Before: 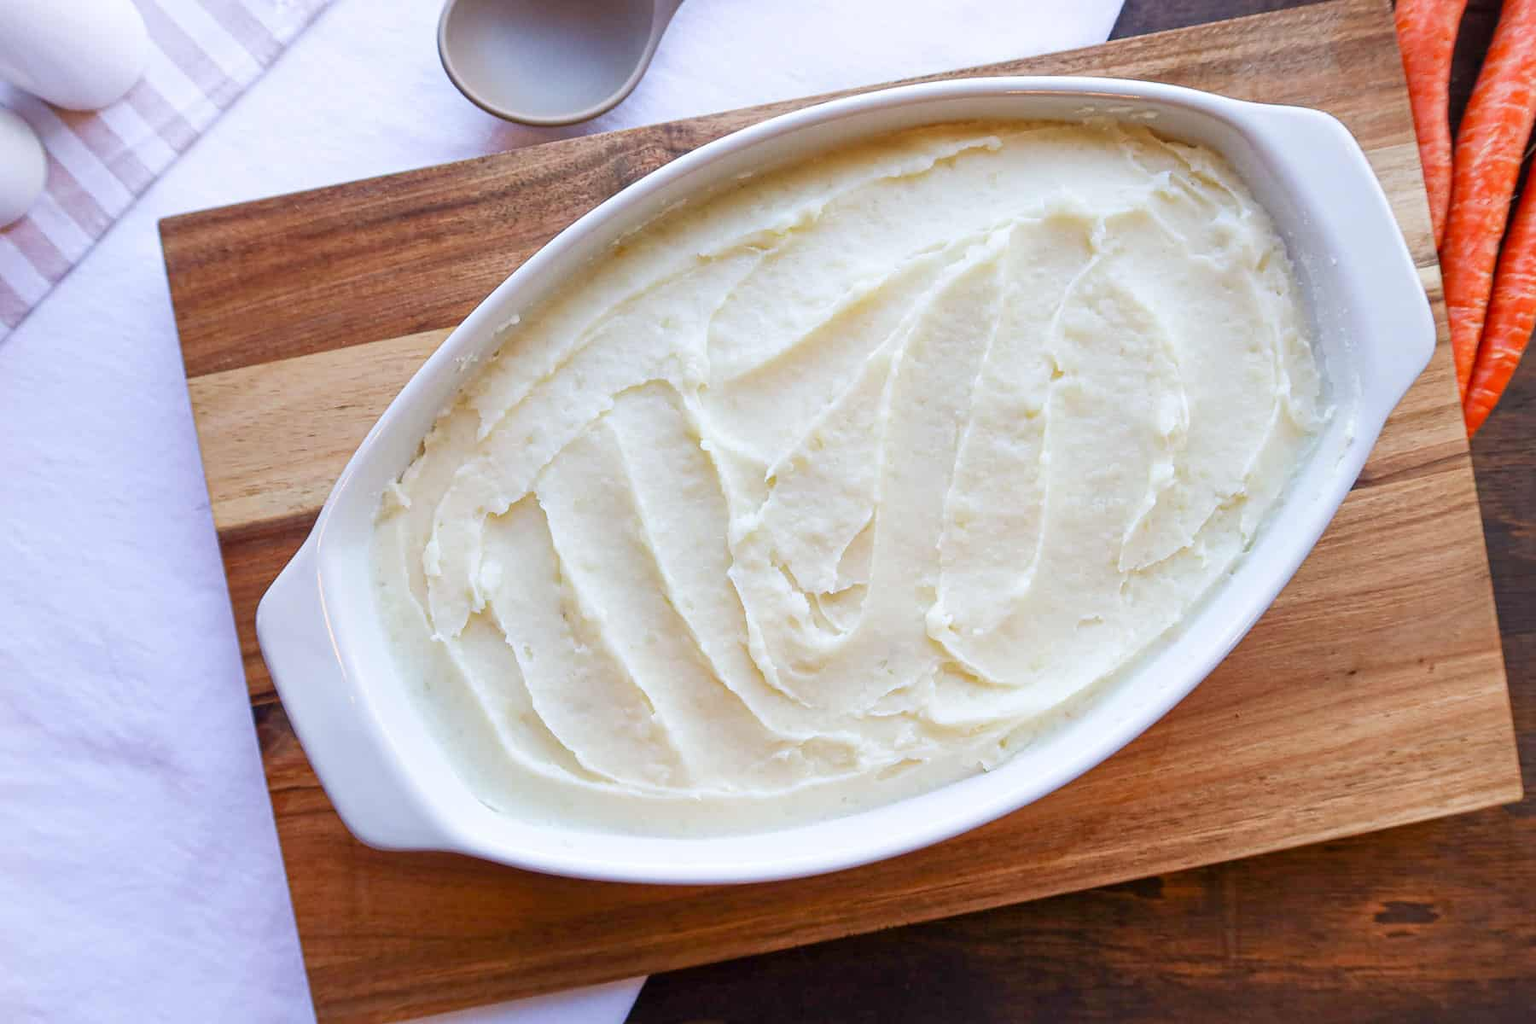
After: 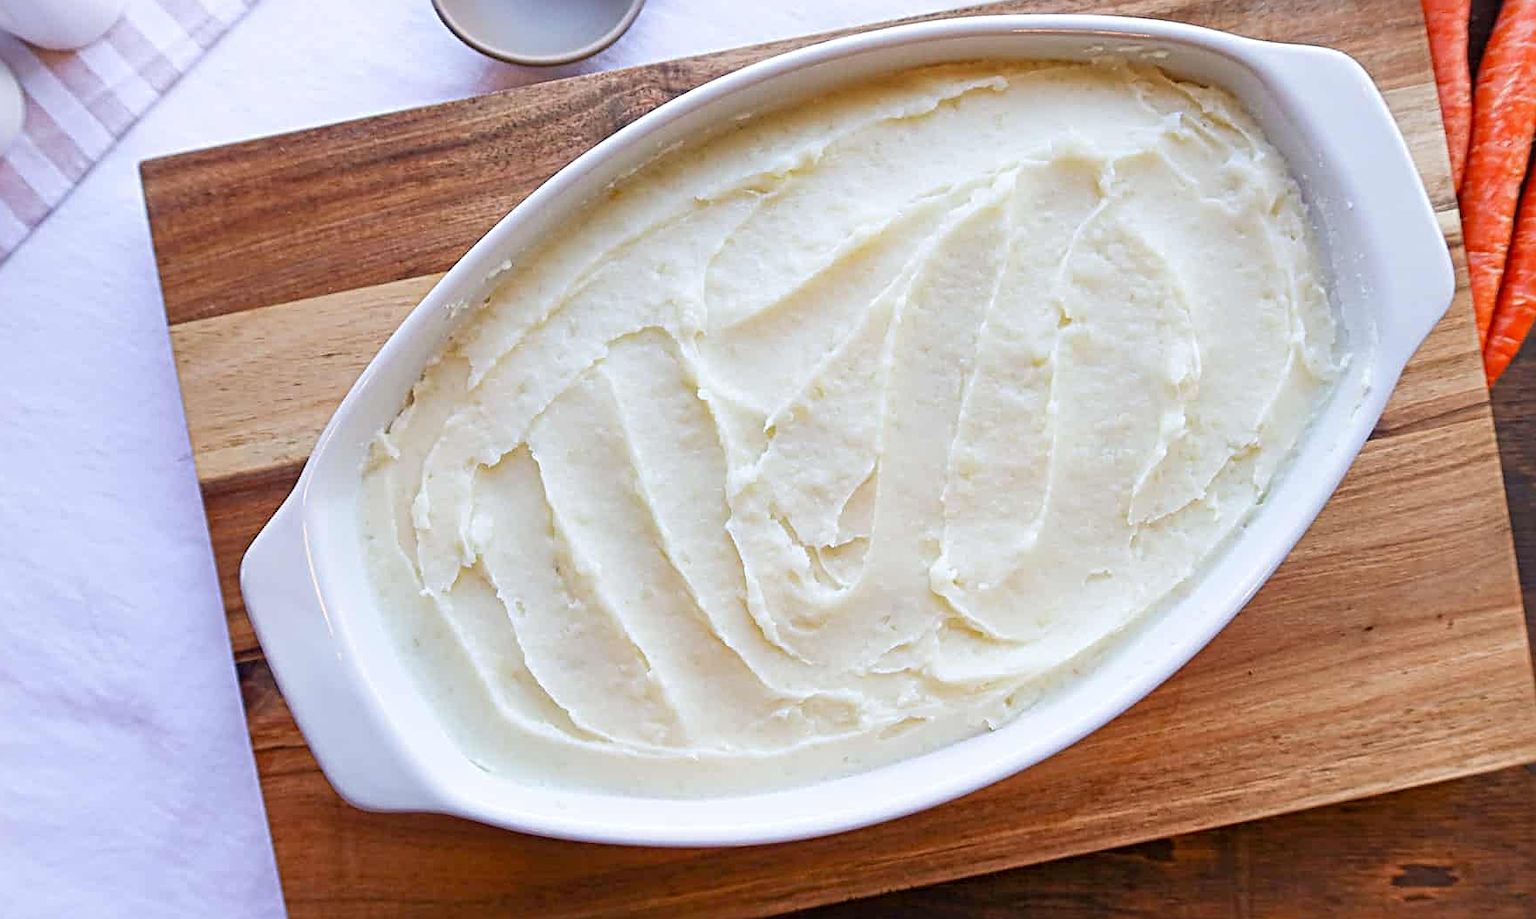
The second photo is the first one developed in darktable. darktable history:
crop: left 1.507%, top 6.147%, right 1.379%, bottom 6.637%
sharpen: radius 4
